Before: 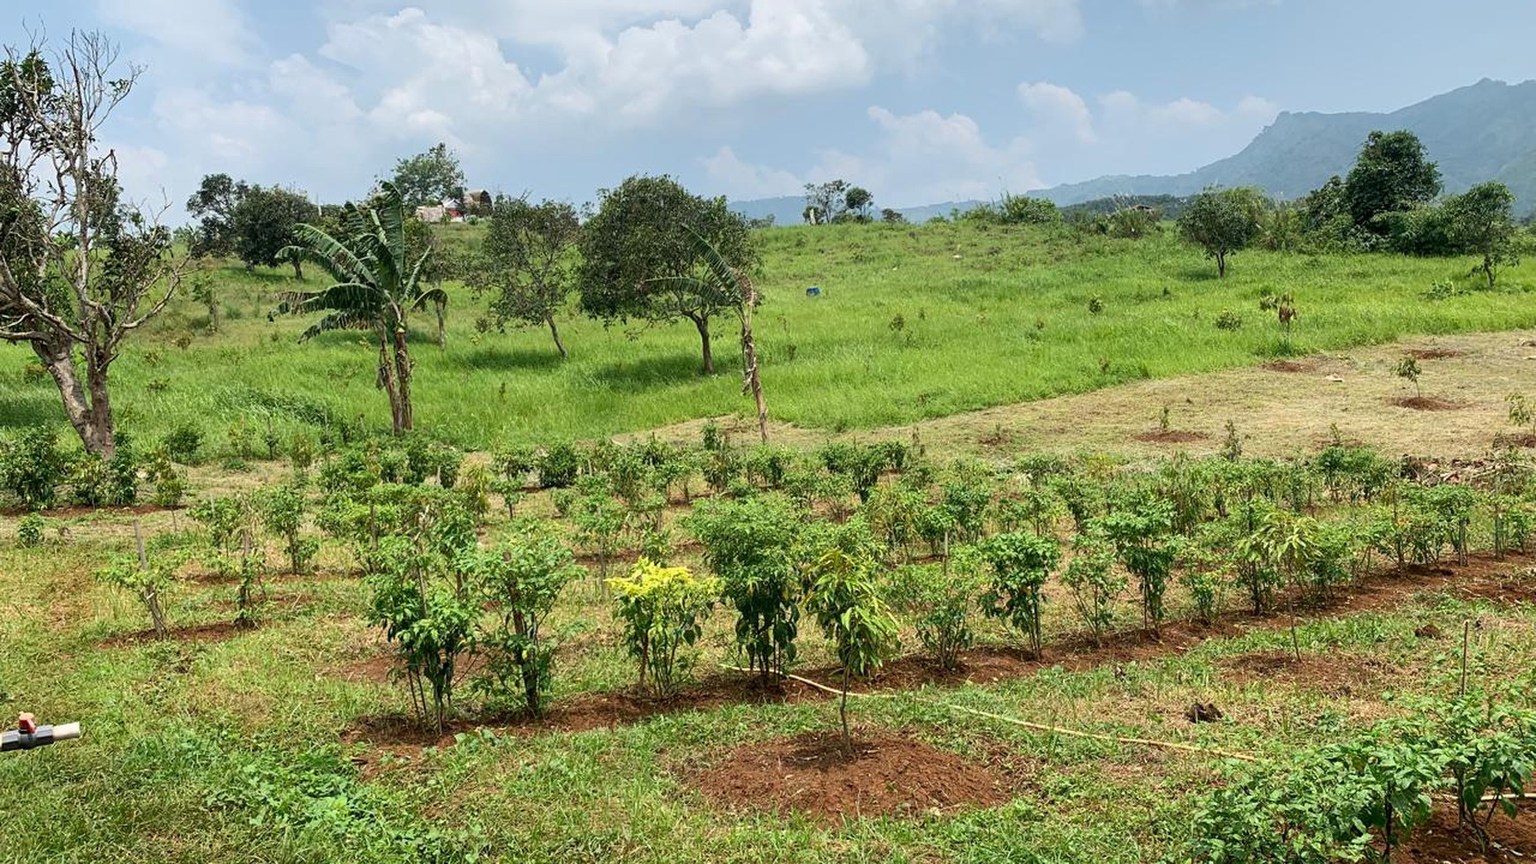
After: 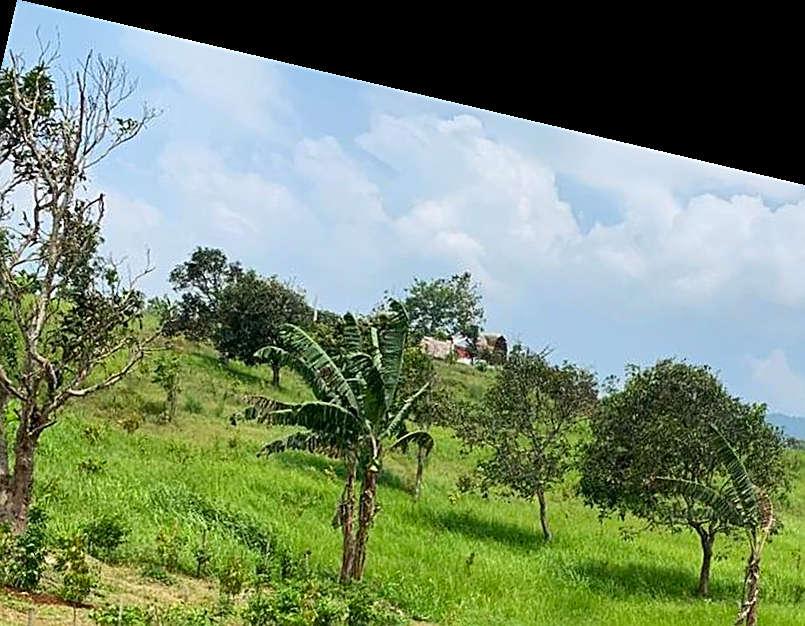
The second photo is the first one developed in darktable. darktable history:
crop and rotate: left 10.817%, top 0.062%, right 47.194%, bottom 53.626%
contrast brightness saturation: contrast 0.08, saturation 0.2
rotate and perspective: rotation 13.27°, automatic cropping off
sharpen: on, module defaults
white balance: emerald 1
